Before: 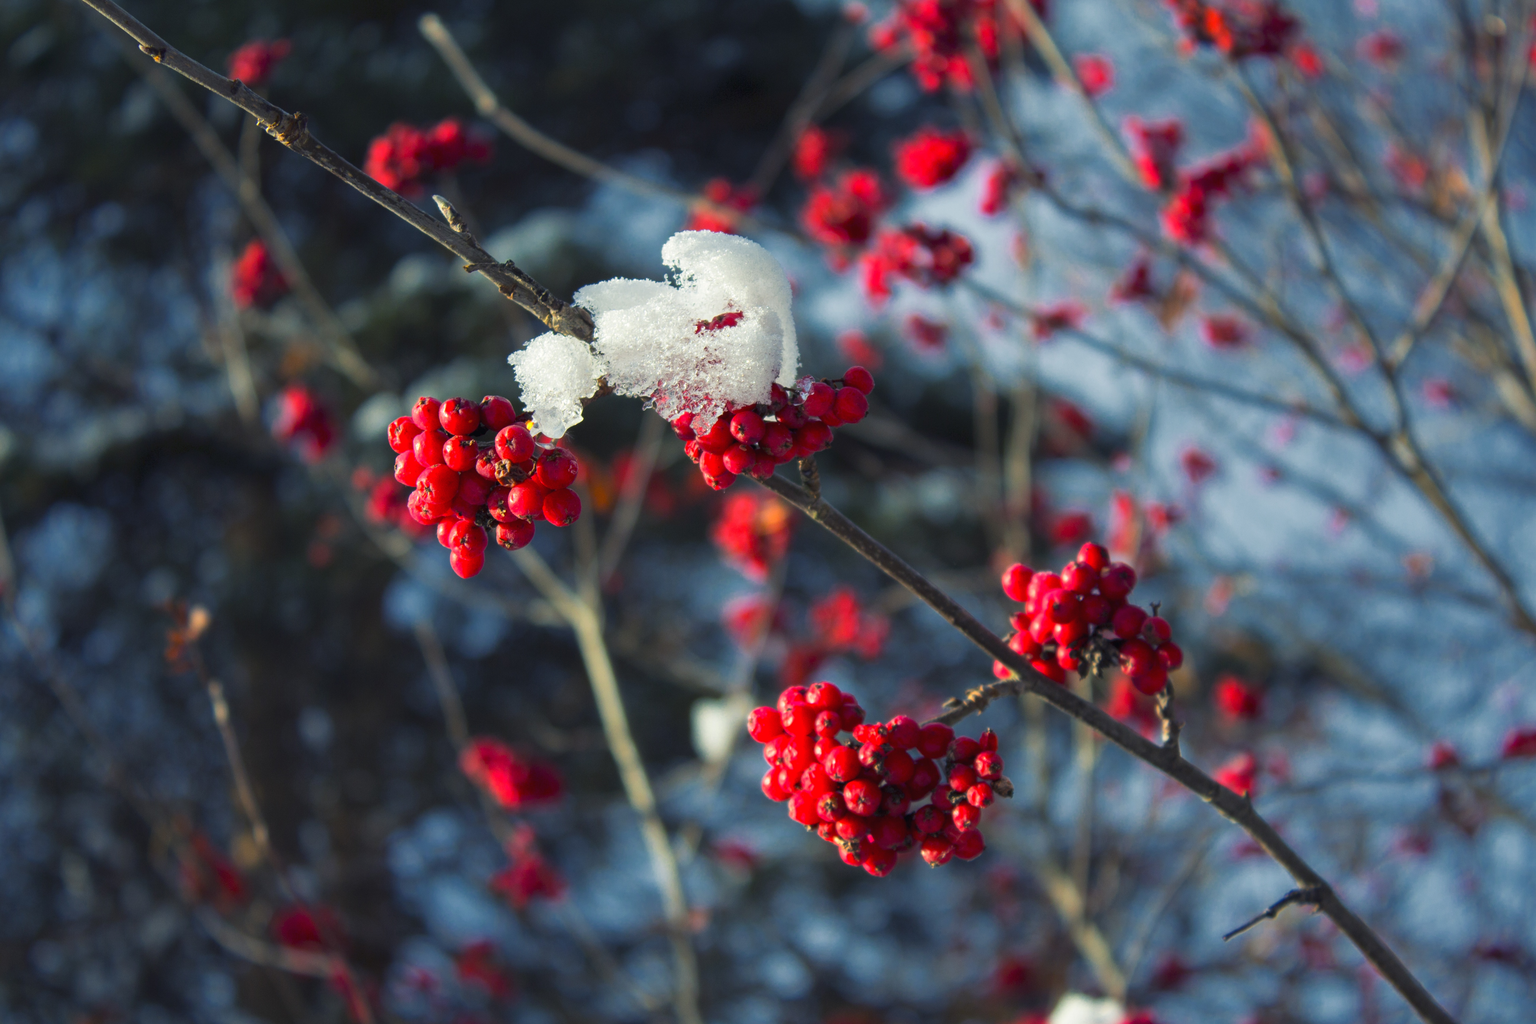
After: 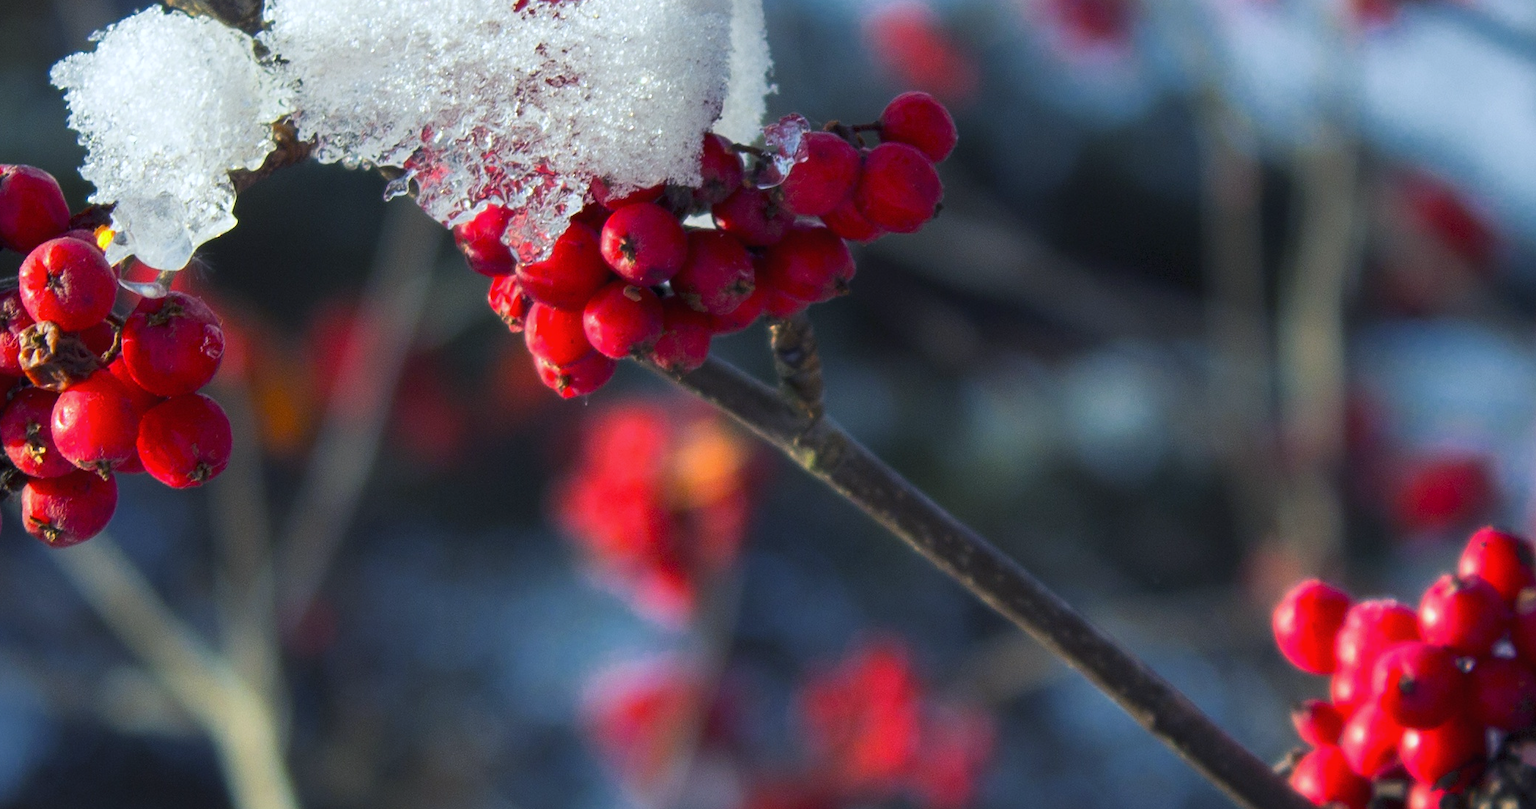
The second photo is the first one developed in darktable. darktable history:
contrast equalizer: y [[0.518, 0.517, 0.501, 0.5, 0.5, 0.5], [0.5 ×6], [0.5 ×6], [0 ×6], [0 ×6]]
white balance: red 0.954, blue 1.079
crop: left 31.751%, top 32.172%, right 27.8%, bottom 35.83%
sharpen: radius 1.458, amount 0.398, threshold 1.271
